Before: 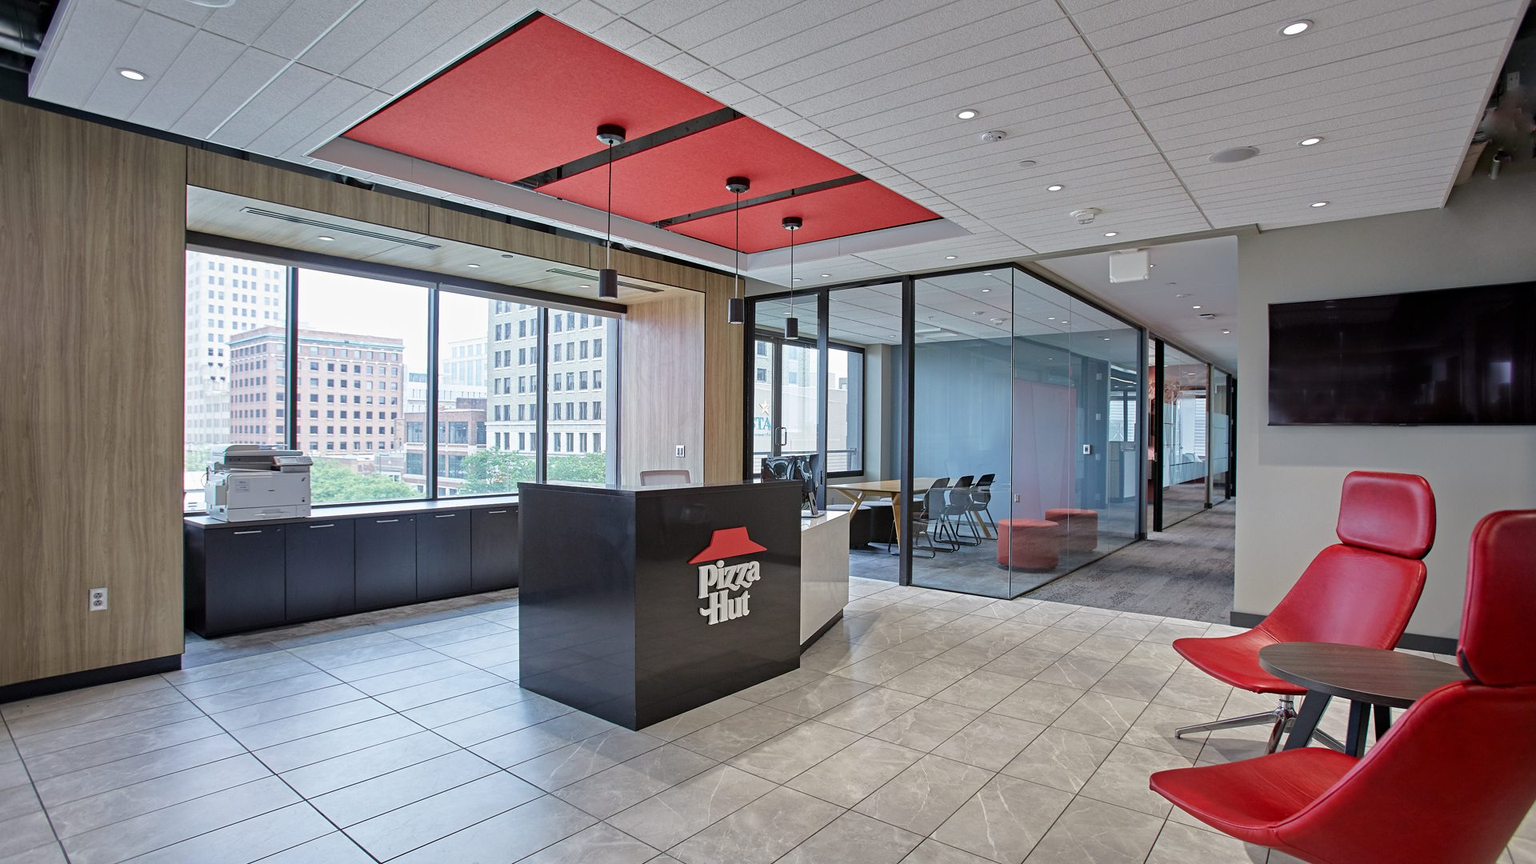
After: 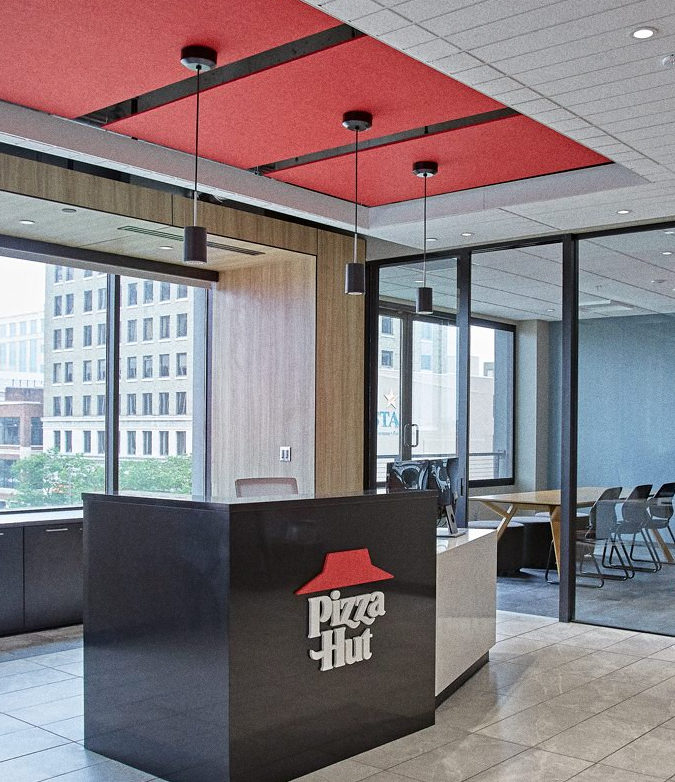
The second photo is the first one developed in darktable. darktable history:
crop and rotate: left 29.476%, top 10.214%, right 35.32%, bottom 17.333%
grain: coarseness 0.09 ISO
